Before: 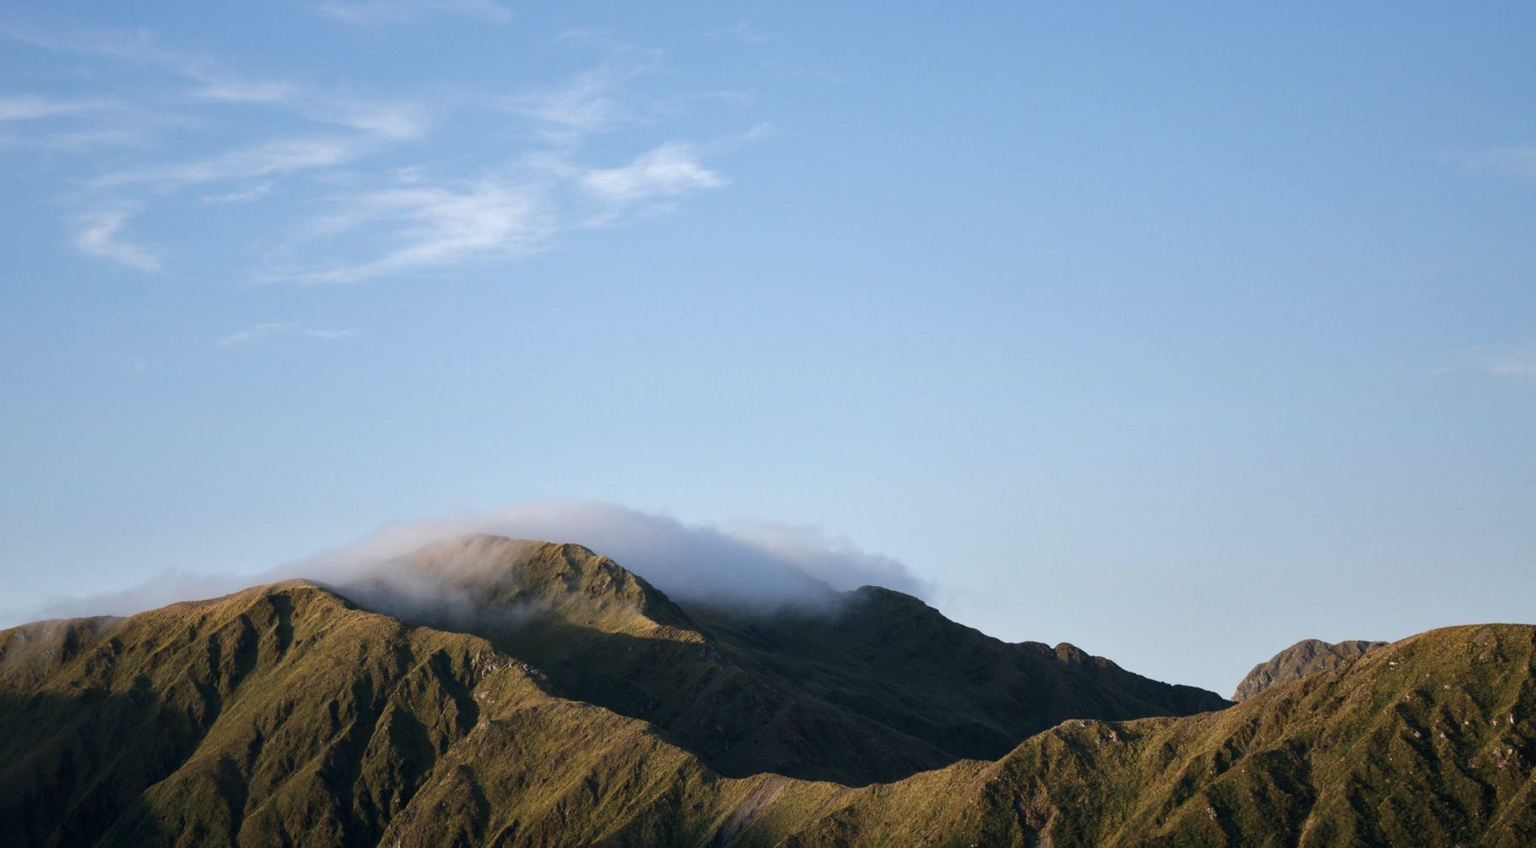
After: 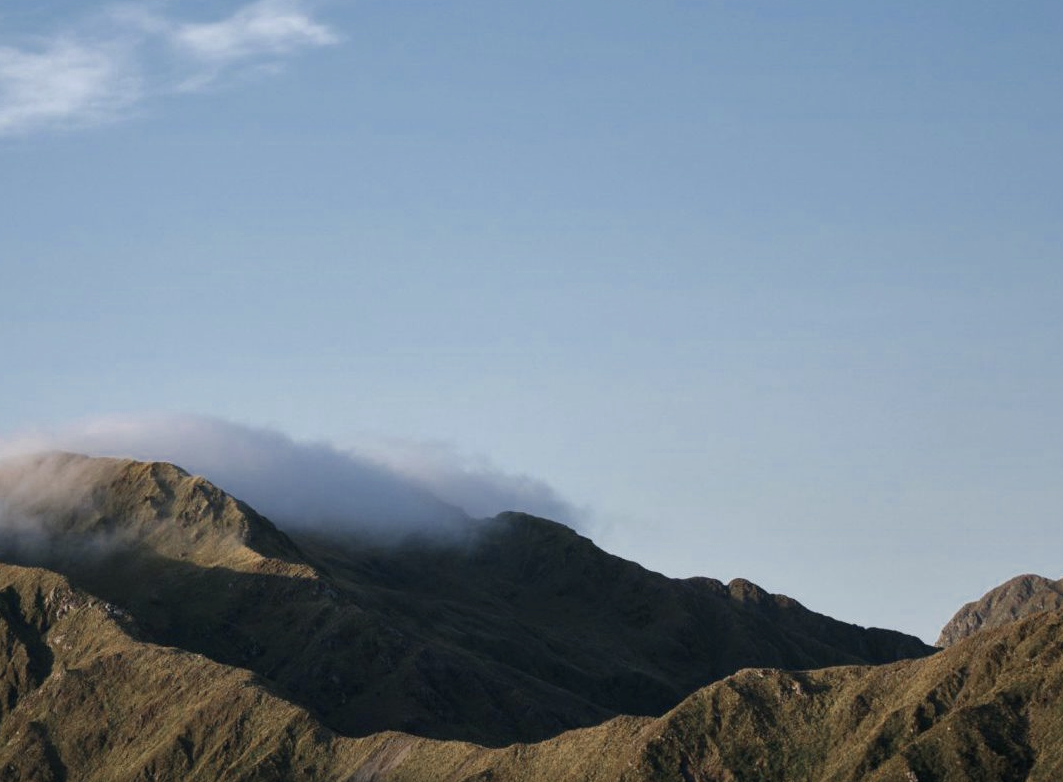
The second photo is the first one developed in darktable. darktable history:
crop and rotate: left 28.256%, top 17.734%, right 12.656%, bottom 3.573%
color zones: curves: ch0 [(0, 0.5) (0.125, 0.4) (0.25, 0.5) (0.375, 0.4) (0.5, 0.4) (0.625, 0.35) (0.75, 0.35) (0.875, 0.5)]; ch1 [(0, 0.35) (0.125, 0.45) (0.25, 0.35) (0.375, 0.35) (0.5, 0.35) (0.625, 0.35) (0.75, 0.45) (0.875, 0.35)]; ch2 [(0, 0.6) (0.125, 0.5) (0.25, 0.5) (0.375, 0.6) (0.5, 0.6) (0.625, 0.5) (0.75, 0.5) (0.875, 0.5)]
